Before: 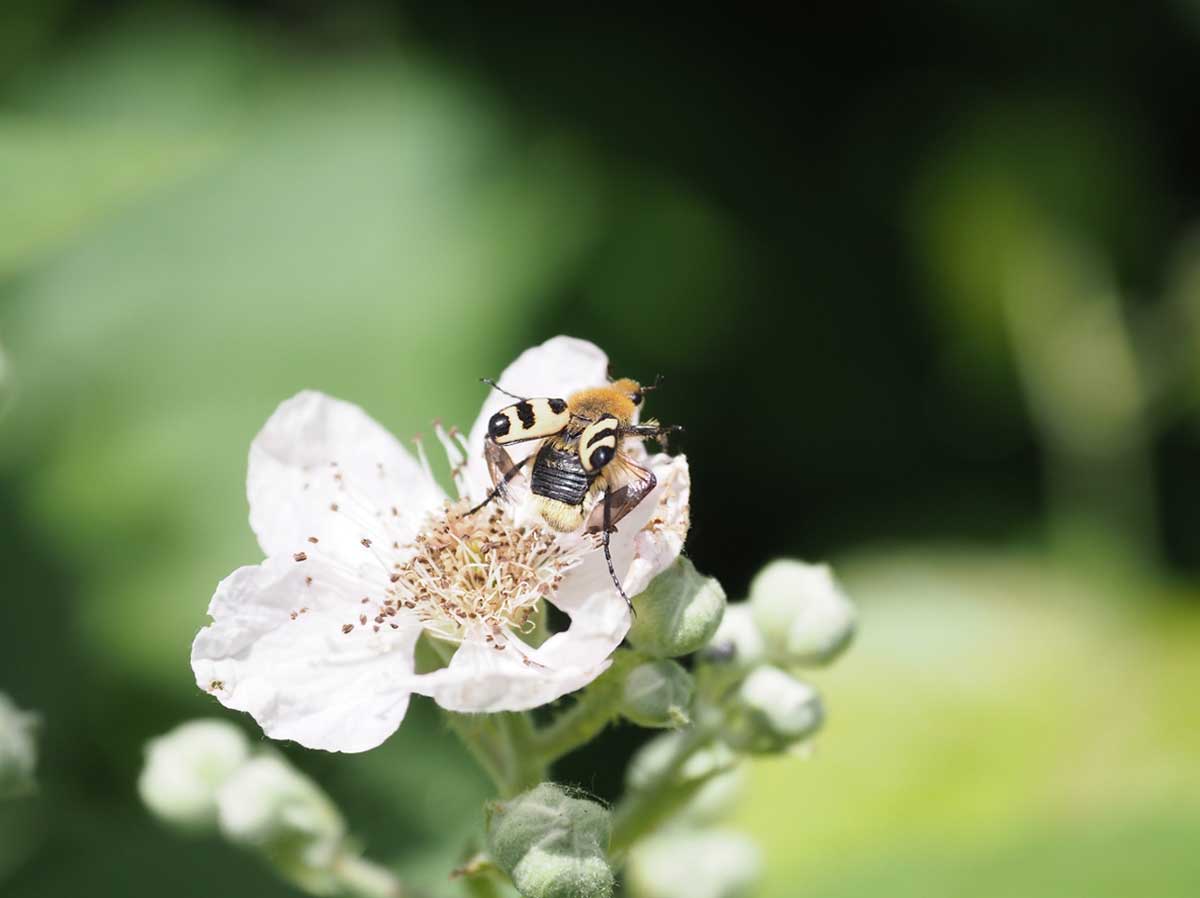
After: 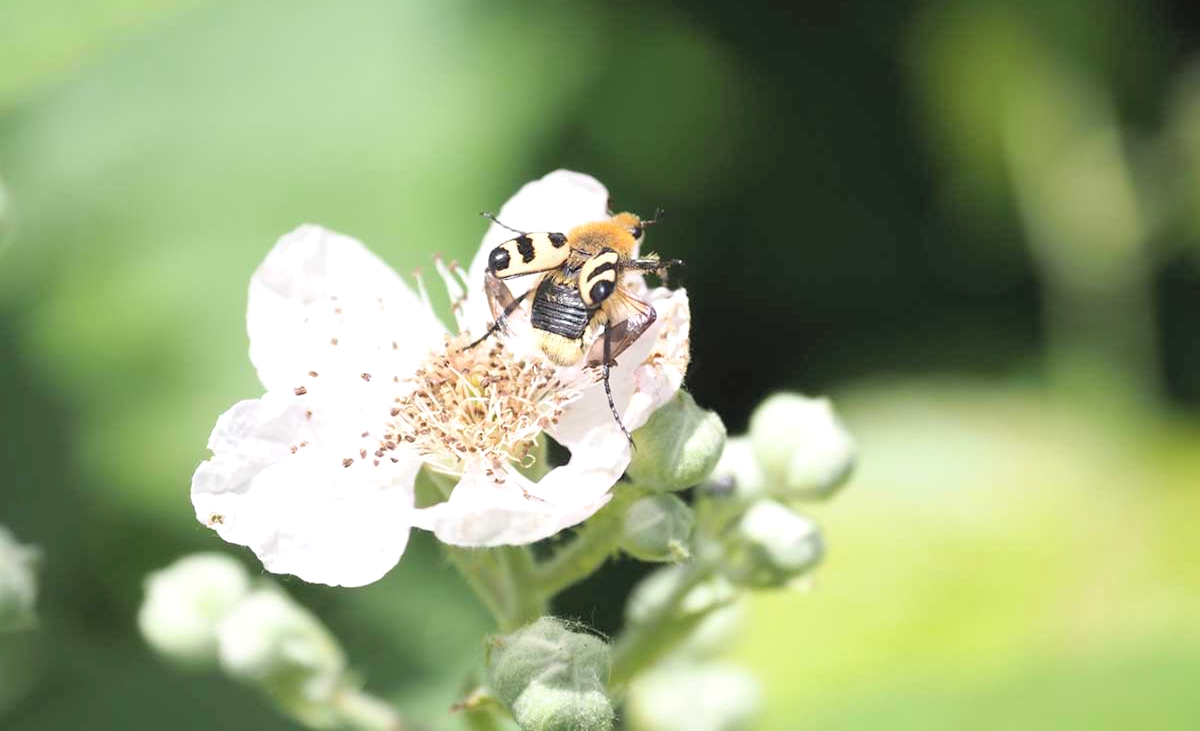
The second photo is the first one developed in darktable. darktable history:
exposure: exposure 0.29 EV, compensate highlight preservation false
contrast brightness saturation: brightness 0.13
crop and rotate: top 18.507%
